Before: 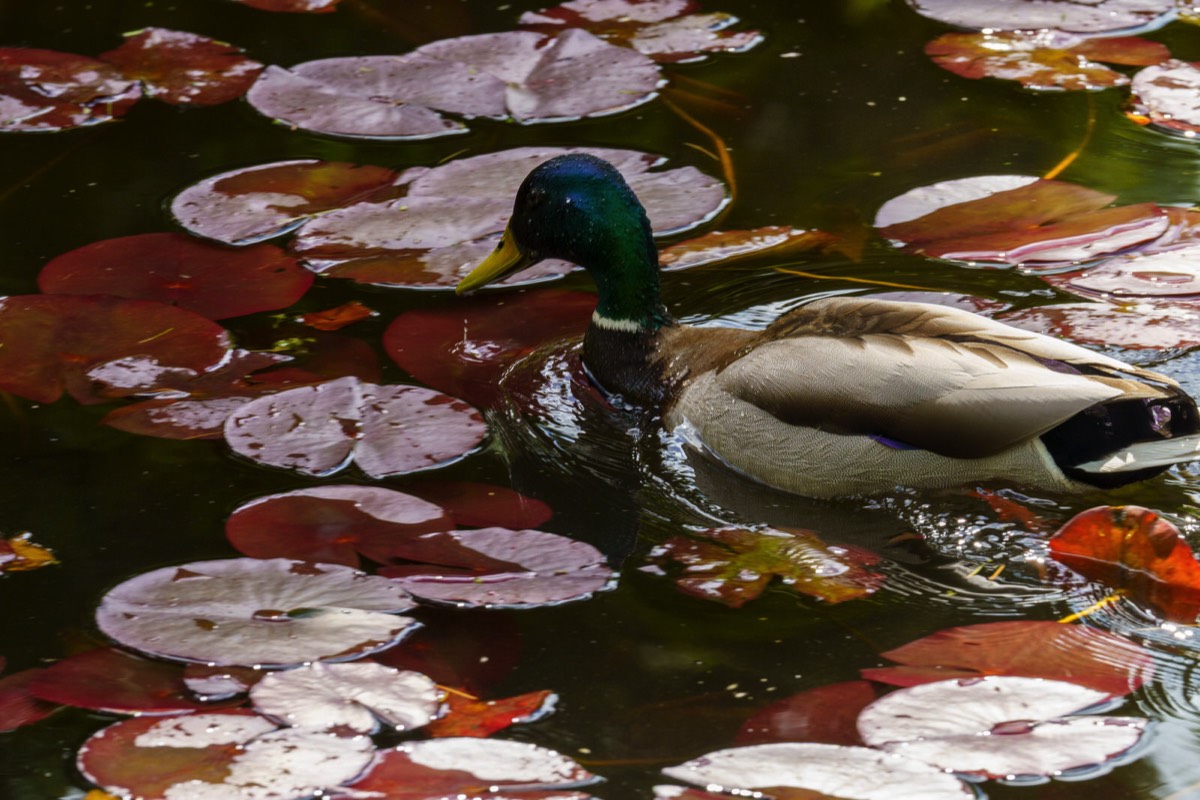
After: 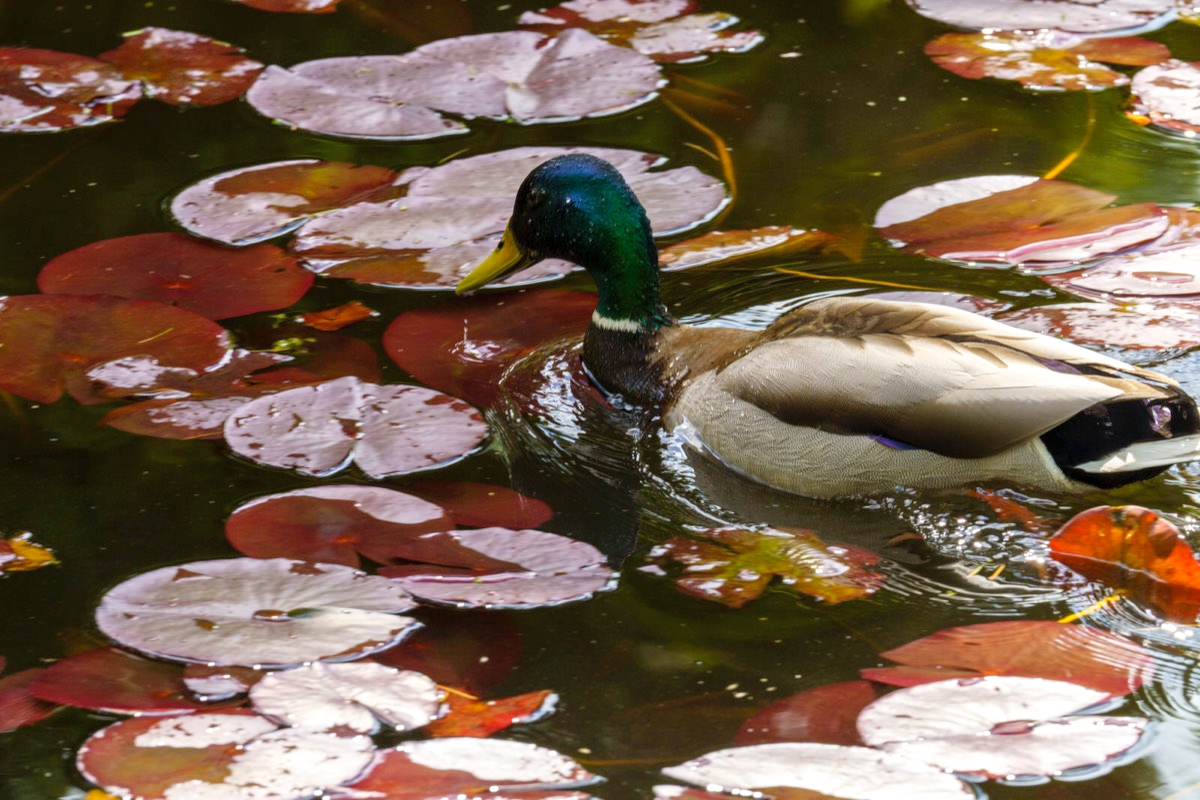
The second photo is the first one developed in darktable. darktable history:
contrast brightness saturation: contrast 0.028, brightness 0.064, saturation 0.121
shadows and highlights: shadows -12.64, white point adjustment 4.1, highlights 27.74
